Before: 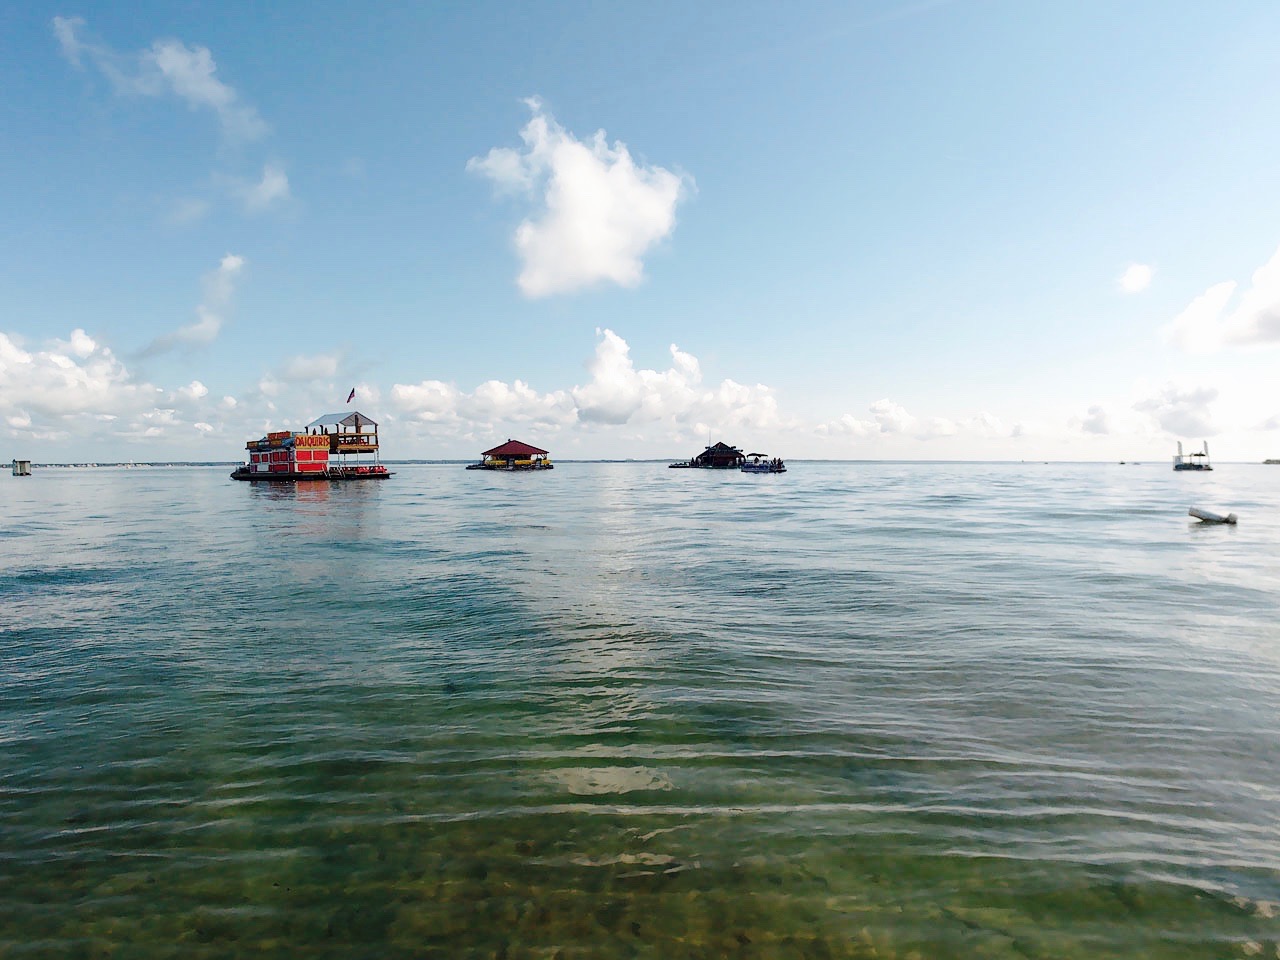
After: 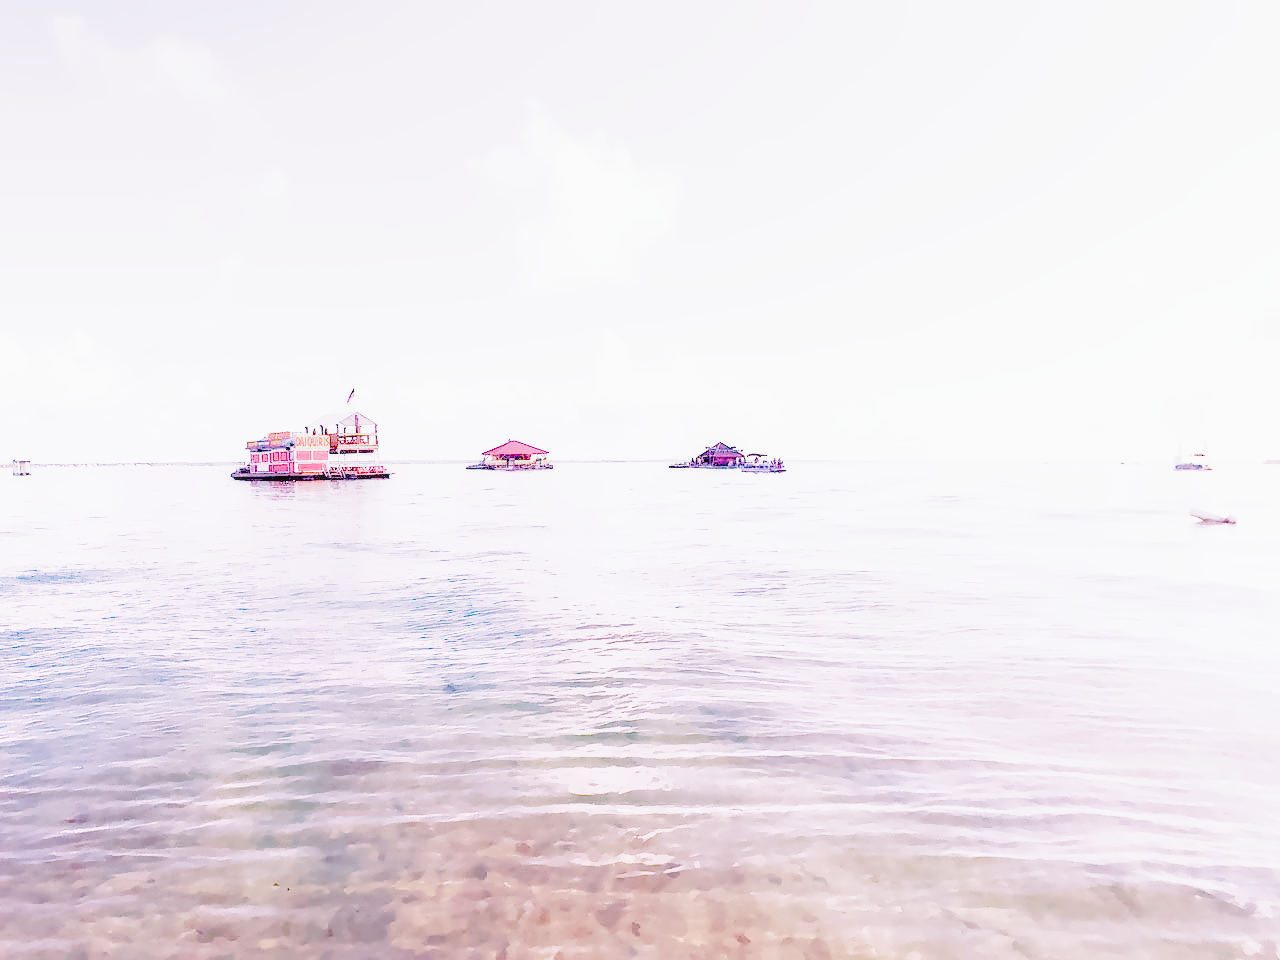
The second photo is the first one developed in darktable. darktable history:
white balance: red 2.229, blue 1.46
highlight reconstruction: on, module defaults
lens correction: scale 1, crop 1, focal 35, aperture 5, distance 0.775, camera "Canon EOS RP", lens "Canon RF 35mm F1.8 MACRO IS STM"
exposure: black level correction 0, exposure 1.45 EV, compensate exposure bias true, compensate highlight preservation false
color calibration: illuminant as shot in camera, x 0.37, y 0.382, temperature 4313.32 K
filmic rgb: black relative exposure -2.85 EV, white relative exposure 4.56 EV, hardness 1.77, contrast 1.25, preserve chrominance no, color science v5 (2021)
local contrast: on, module defaults
velvia: on, module defaults
haze removal: compatibility mode true, adaptive false
denoise (profiled): preserve shadows 1.52, scattering 0.002, a [-1, 0, 0], compensate highlight preservation false
color balance rgb: perceptual saturation grading › global saturation 20%, perceptual saturation grading › highlights -25%, perceptual saturation grading › shadows 50%, global vibrance -25%
